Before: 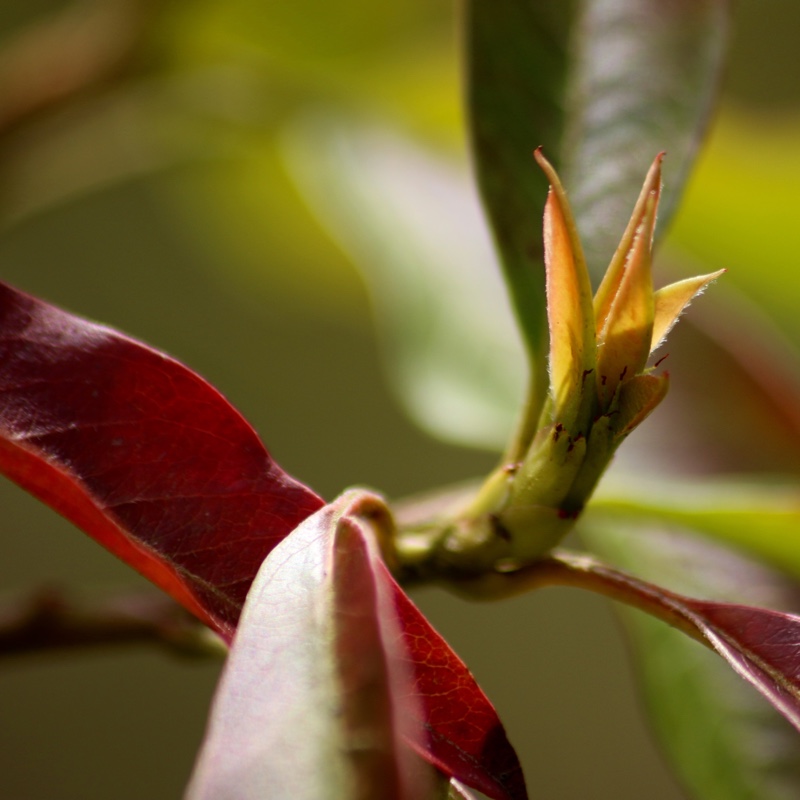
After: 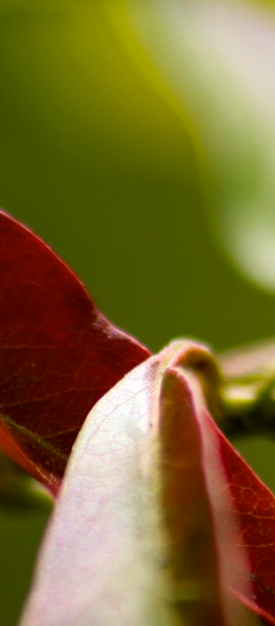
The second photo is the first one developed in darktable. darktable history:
crop and rotate: left 21.856%, top 18.739%, right 43.685%, bottom 3.003%
color balance rgb: shadows lift › chroma 11.373%, shadows lift › hue 134.17°, perceptual saturation grading › global saturation 25.327%, global vibrance 6.257%
contrast brightness saturation: contrast 0.047
